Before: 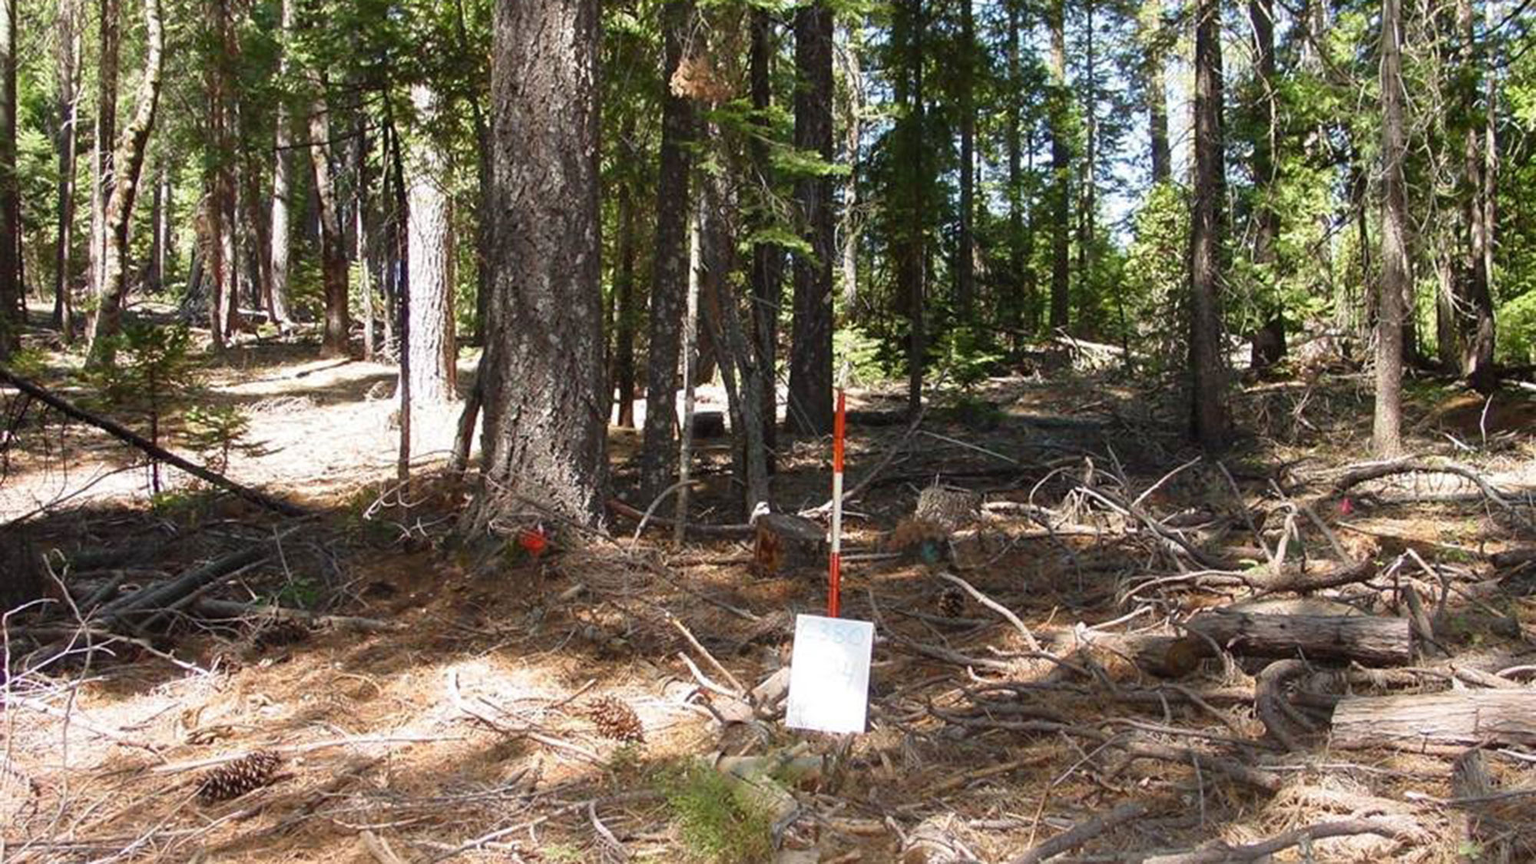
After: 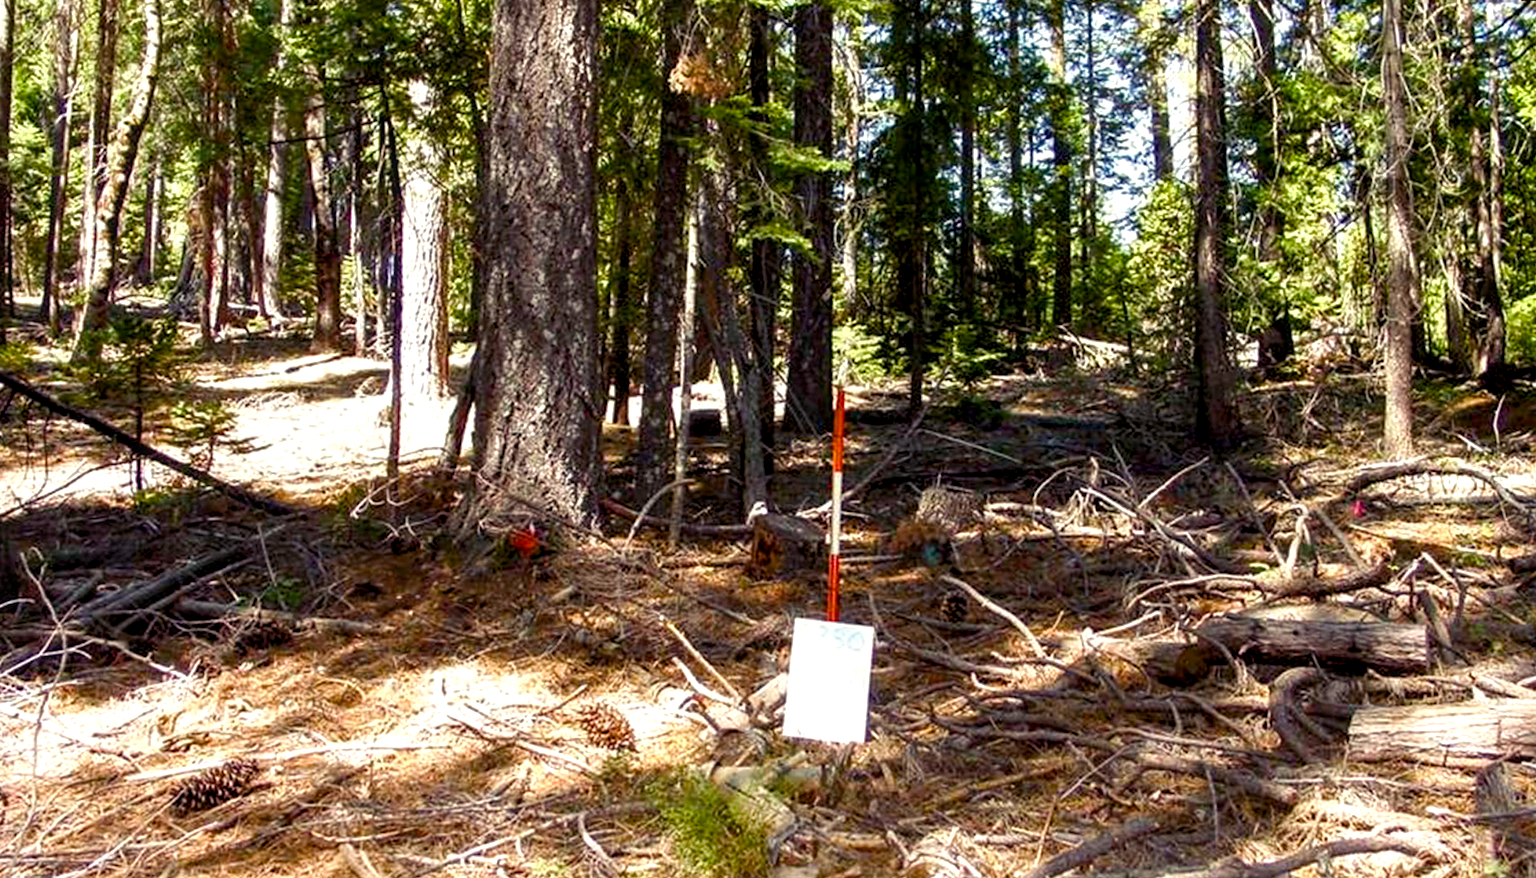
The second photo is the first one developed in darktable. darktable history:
rotate and perspective: rotation 0.226°, lens shift (vertical) -0.042, crop left 0.023, crop right 0.982, crop top 0.006, crop bottom 0.994
color balance rgb: shadows lift › luminance -21.66%, shadows lift › chroma 6.57%, shadows lift › hue 270°, power › chroma 0.68%, power › hue 60°, highlights gain › luminance 6.08%, highlights gain › chroma 1.33%, highlights gain › hue 90°, global offset › luminance -0.87%, perceptual saturation grading › global saturation 26.86%, perceptual saturation grading › highlights -28.39%, perceptual saturation grading › mid-tones 15.22%, perceptual saturation grading › shadows 33.98%, perceptual brilliance grading › highlights 10%, perceptual brilliance grading › mid-tones 5%
local contrast: detail 130%
